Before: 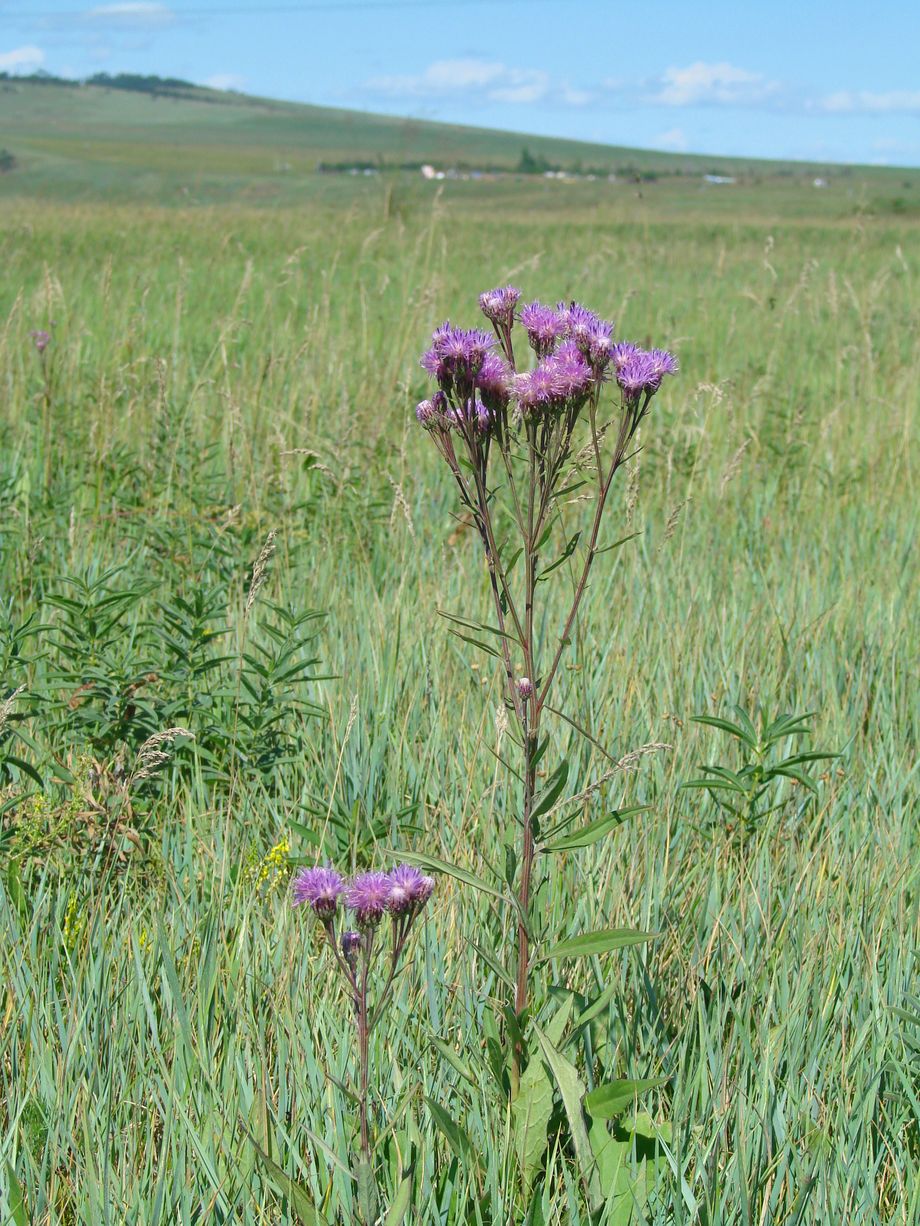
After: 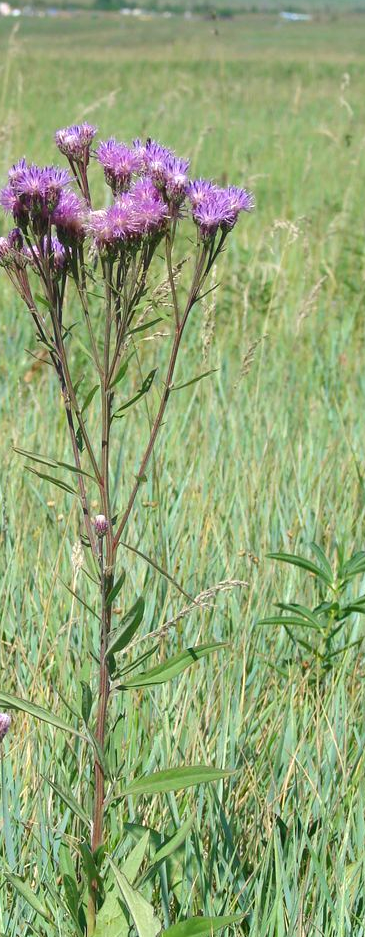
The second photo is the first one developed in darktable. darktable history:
crop: left 46.12%, top 13.358%, right 14.138%, bottom 10.147%
exposure: exposure 0.29 EV, compensate exposure bias true, compensate highlight preservation false
